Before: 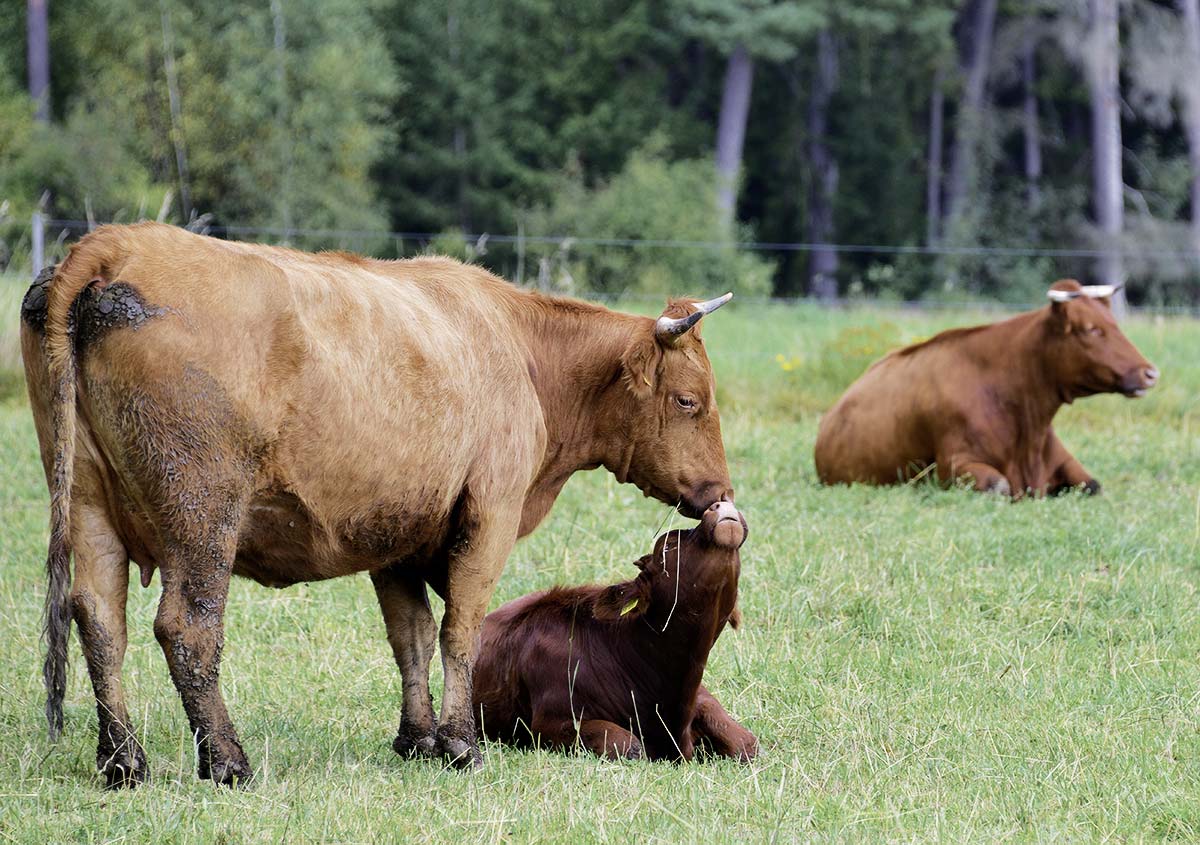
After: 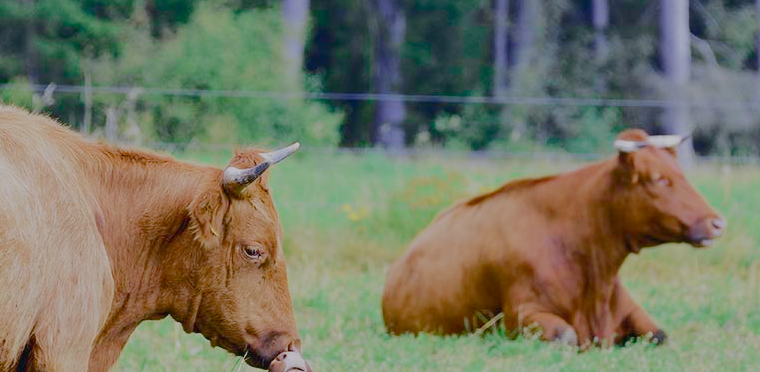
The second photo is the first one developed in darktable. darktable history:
color balance rgb: perceptual saturation grading › global saturation 20%, perceptual saturation grading › highlights -50.382%, perceptual saturation grading › shadows 30.817%, contrast -29.858%
tone curve: curves: ch0 [(0, 0.026) (0.175, 0.178) (0.463, 0.502) (0.796, 0.764) (1, 0.961)]; ch1 [(0, 0) (0.437, 0.398) (0.469, 0.472) (0.505, 0.504) (0.553, 0.552) (1, 1)]; ch2 [(0, 0) (0.505, 0.495) (0.579, 0.579) (1, 1)], color space Lab, independent channels, preserve colors none
crop: left 36.142%, top 17.846%, right 0.515%, bottom 38.022%
